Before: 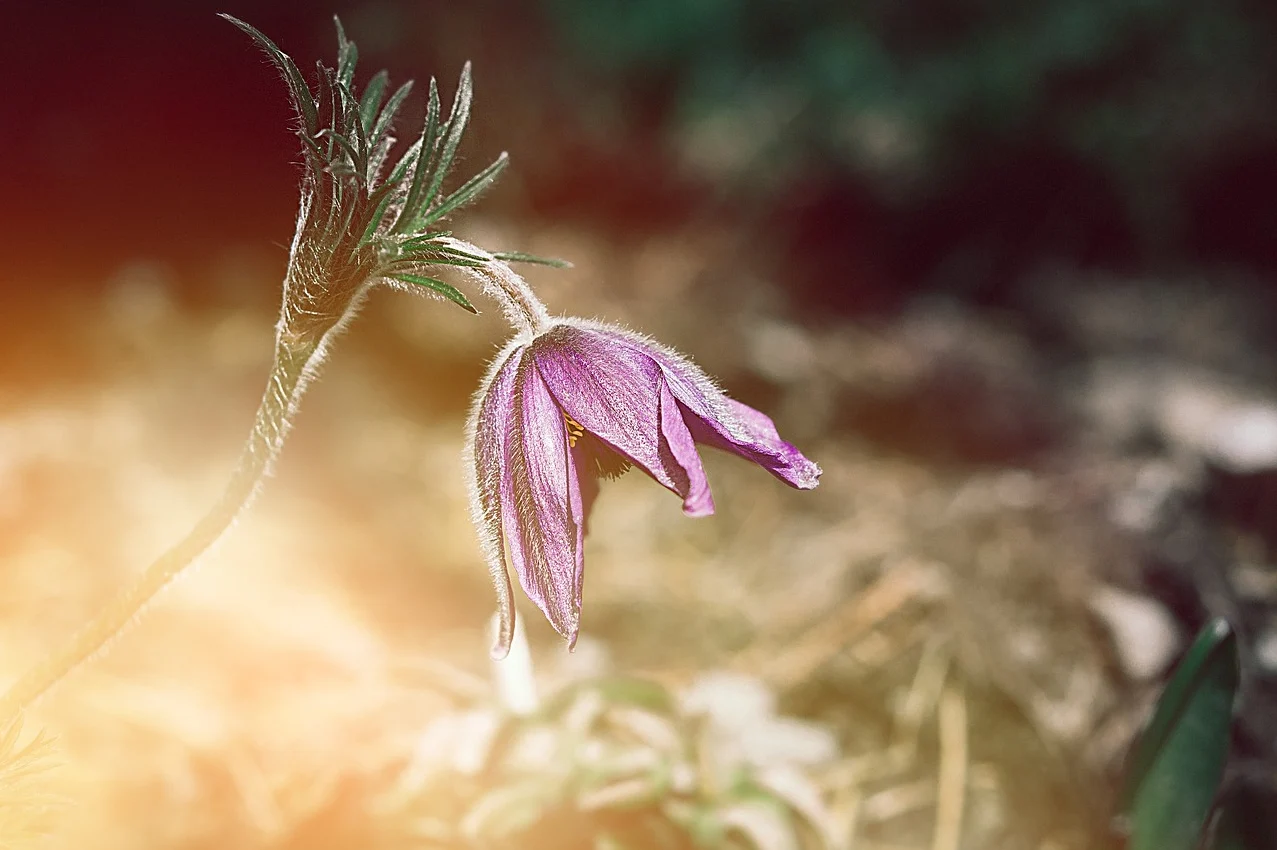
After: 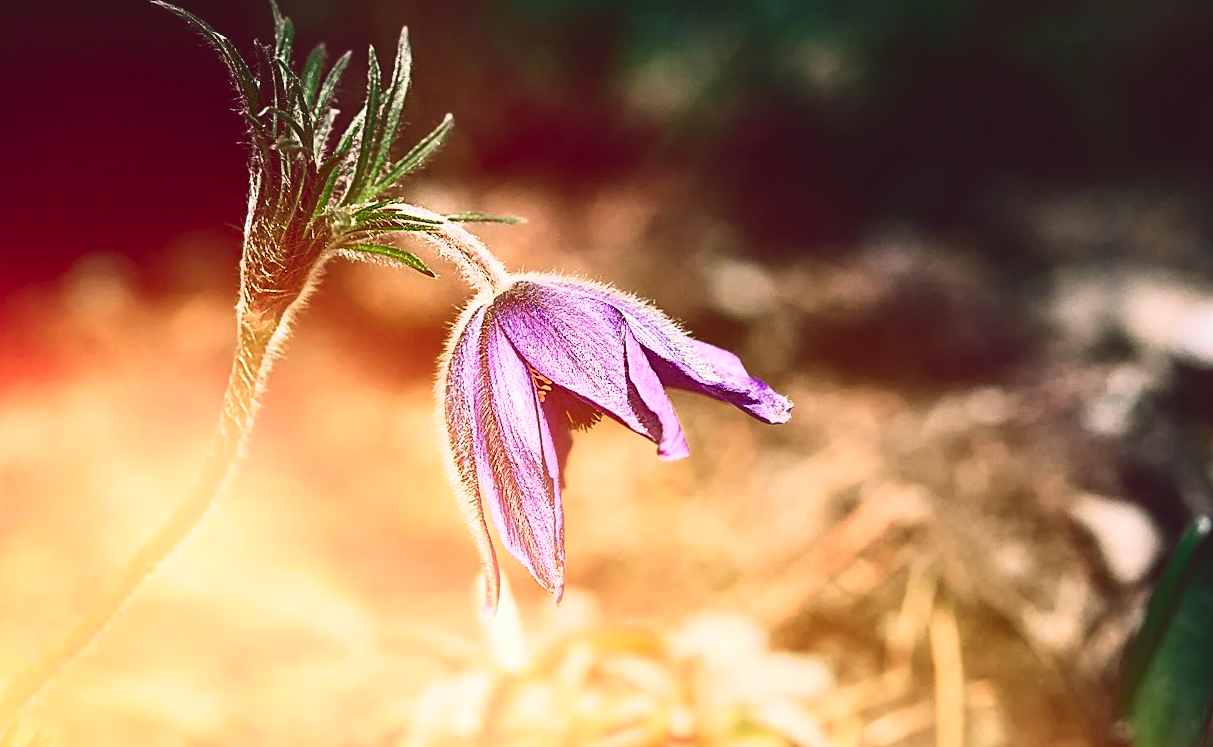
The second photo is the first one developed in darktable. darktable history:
contrast brightness saturation: contrast 0.4, brightness 0.05, saturation 0.25
rotate and perspective: rotation -5°, crop left 0.05, crop right 0.952, crop top 0.11, crop bottom 0.89
color zones: curves: ch1 [(0.24, 0.629) (0.75, 0.5)]; ch2 [(0.255, 0.454) (0.745, 0.491)], mix 102.12%
exposure: black level correction -0.023, exposure -0.039 EV, compensate highlight preservation false
